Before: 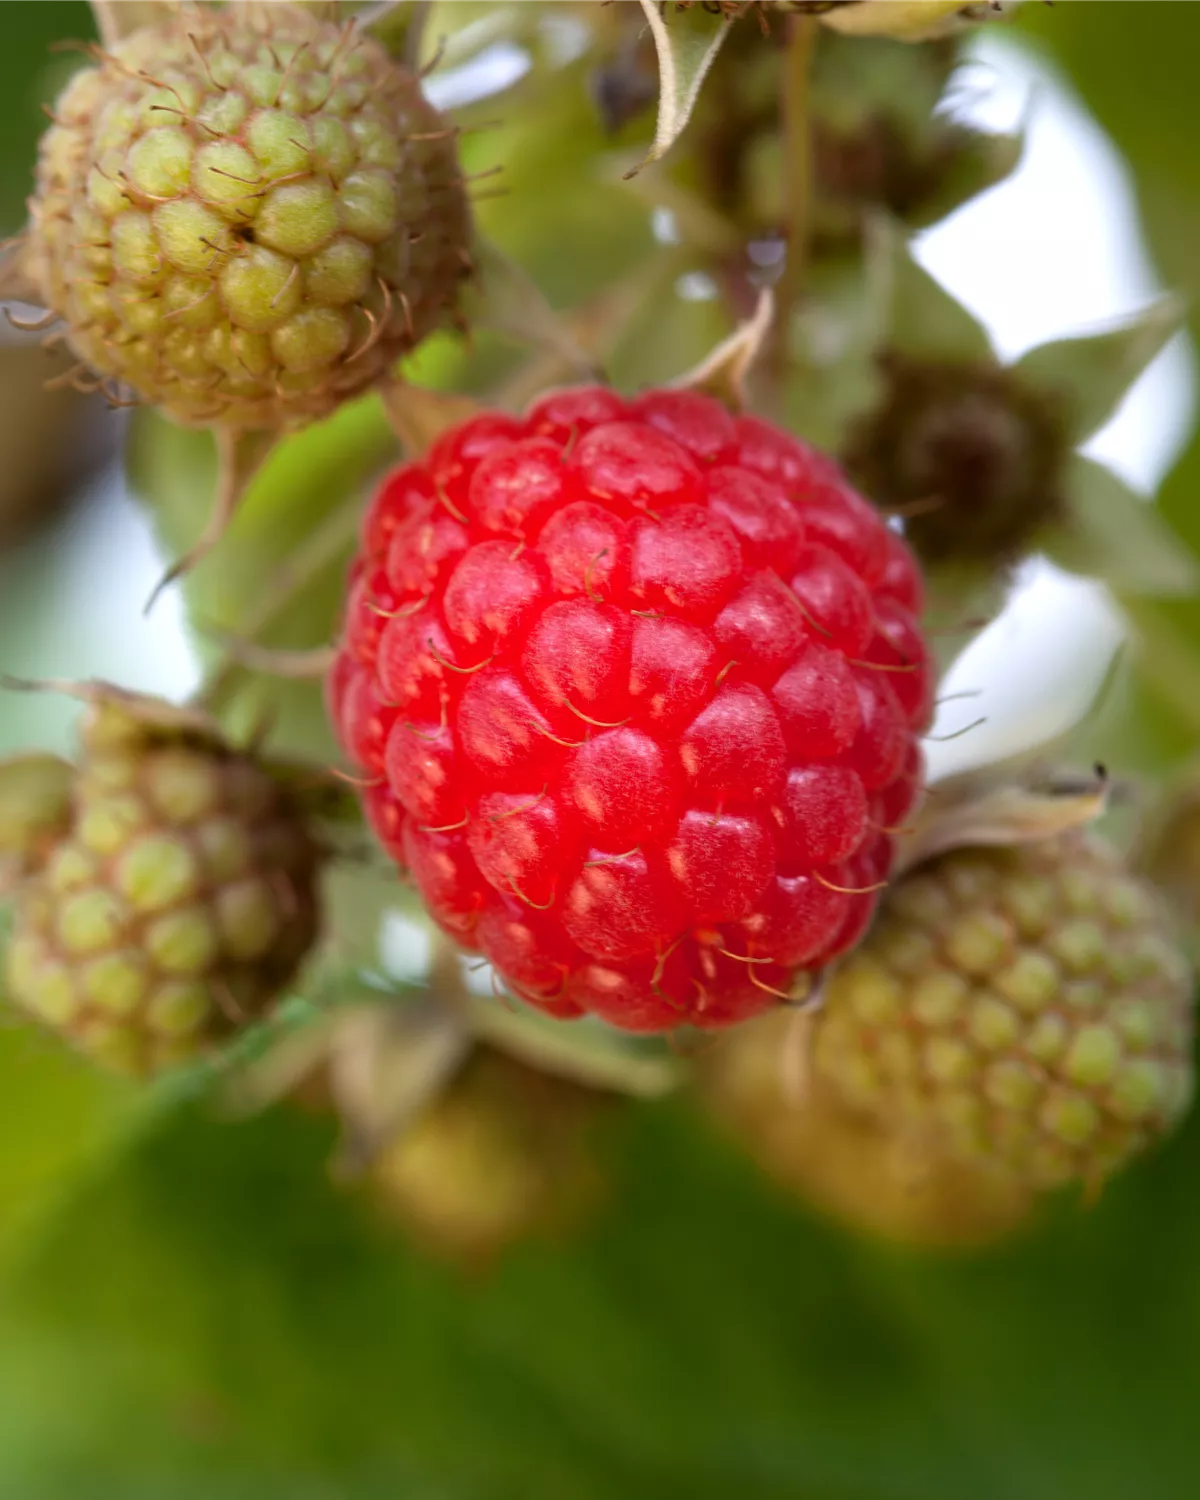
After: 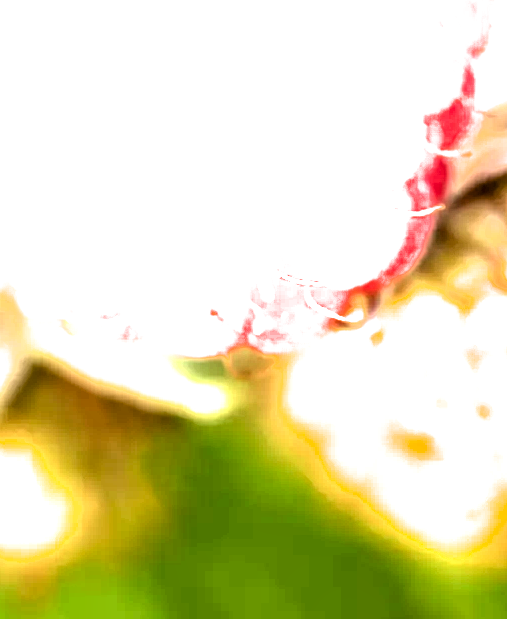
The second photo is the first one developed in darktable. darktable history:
filmic rgb: black relative exposure -8.26 EV, white relative exposure 2.22 EV, hardness 7.18, latitude 86.53%, contrast 1.709, highlights saturation mix -3.08%, shadows ↔ highlights balance -2.76%, color science v4 (2020)
crop: left 36.971%, top 45.186%, right 20.729%, bottom 13.544%
local contrast: on, module defaults
exposure: black level correction 0.006, exposure 2.074 EV, compensate exposure bias true, compensate highlight preservation false
